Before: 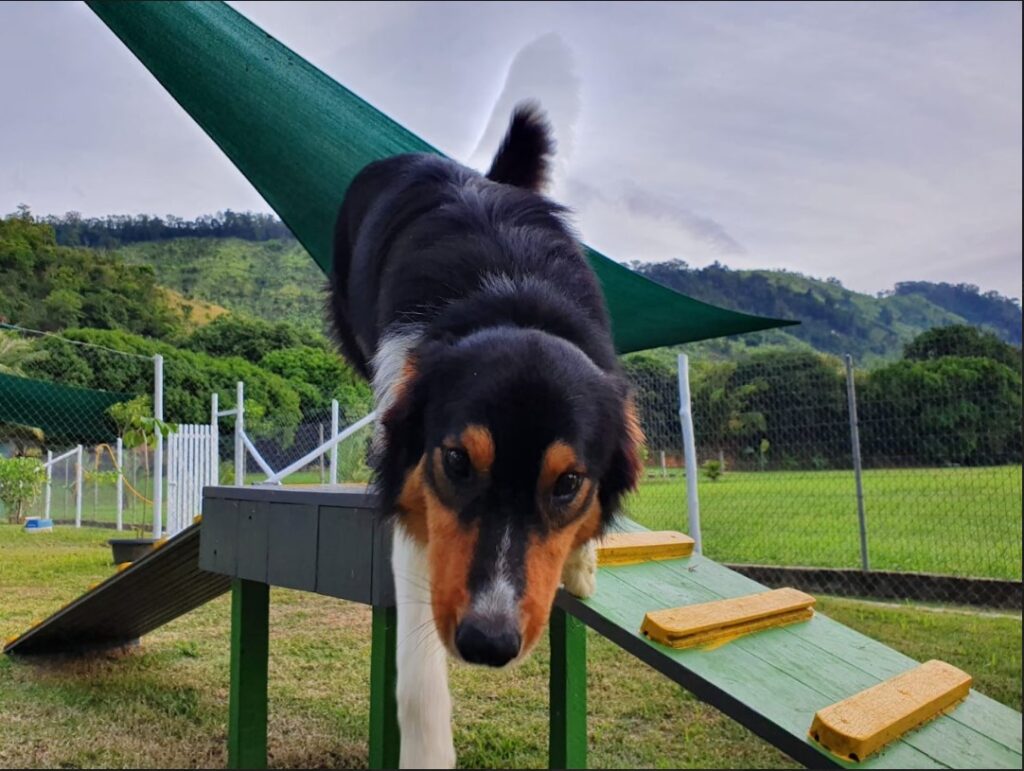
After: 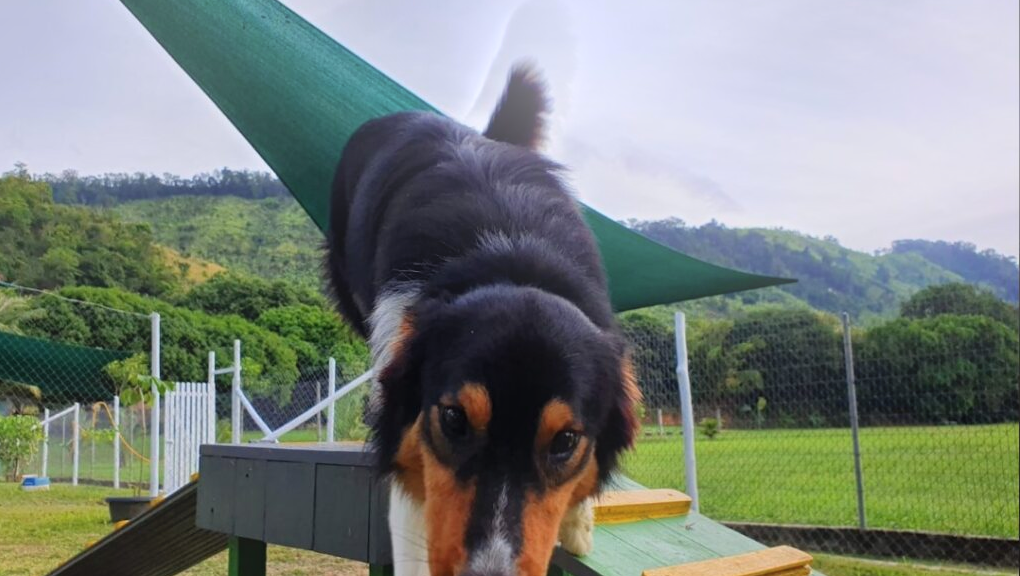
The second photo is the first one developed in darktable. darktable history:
exposure: compensate highlight preservation false
crop: left 0.387%, top 5.469%, bottom 19.809%
bloom: on, module defaults
